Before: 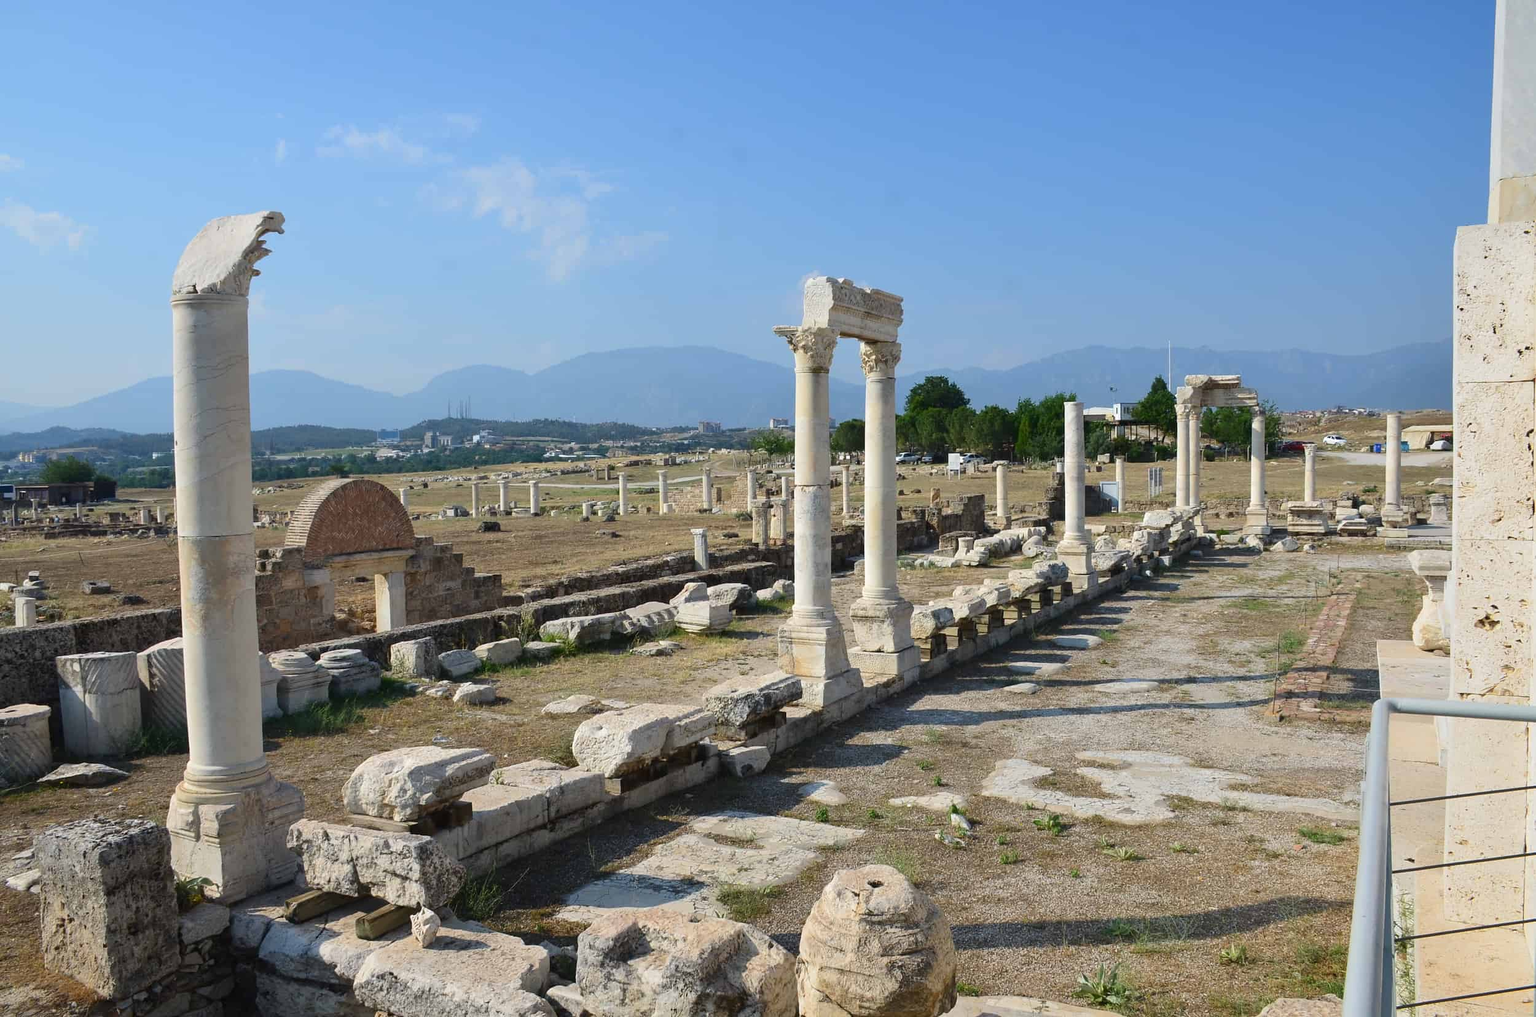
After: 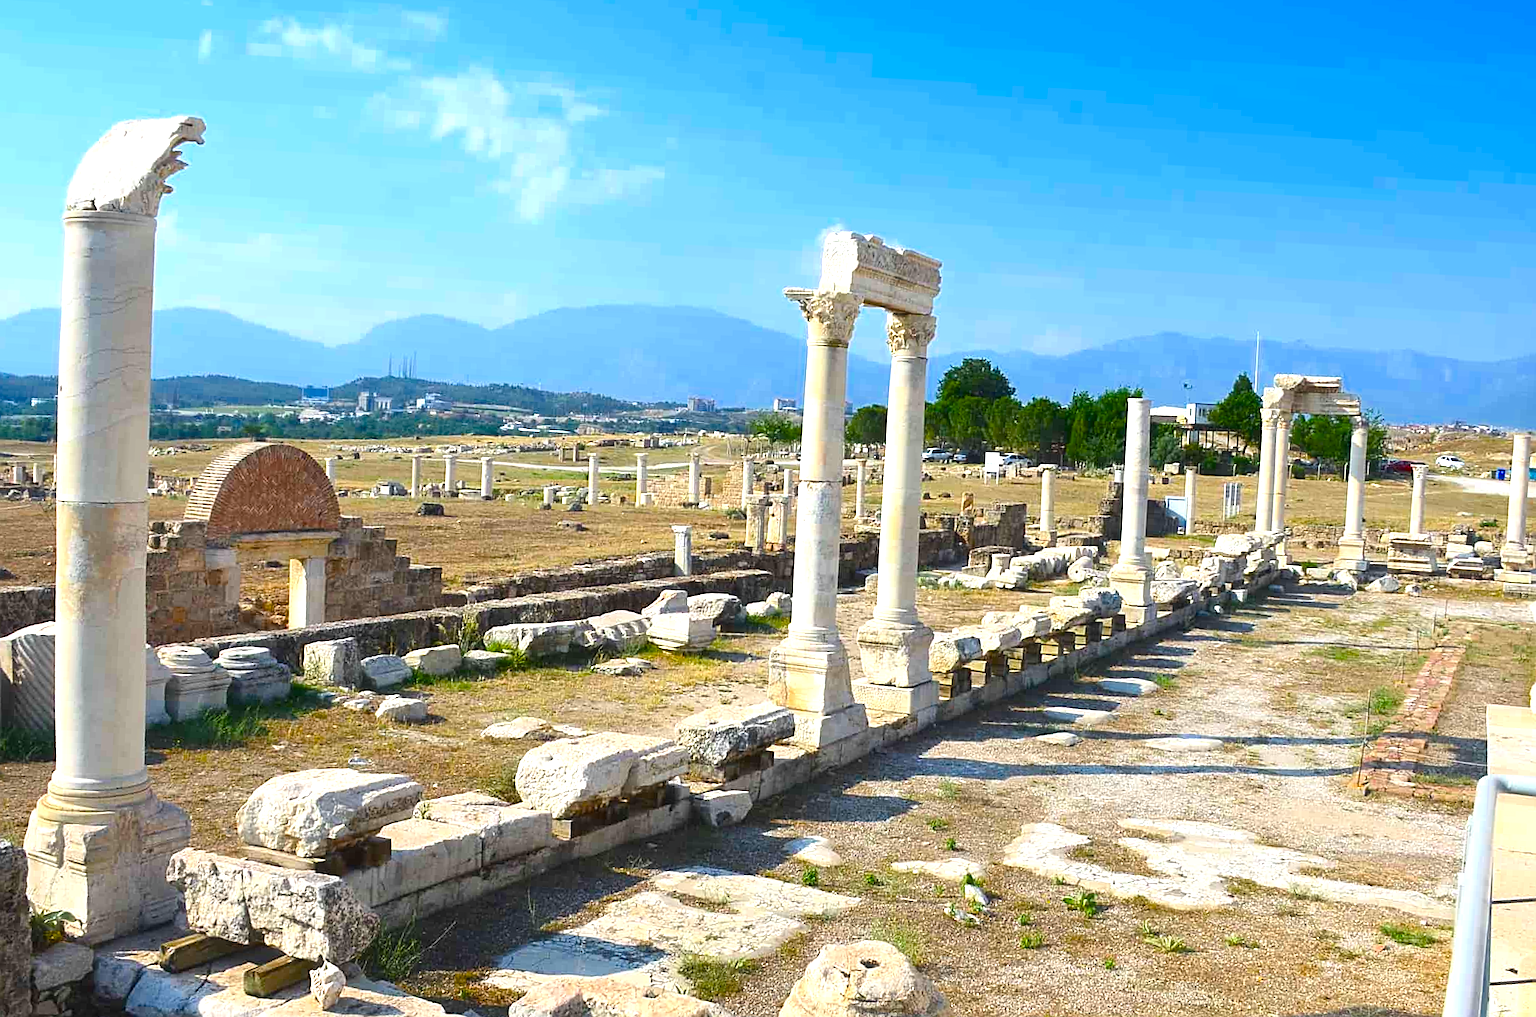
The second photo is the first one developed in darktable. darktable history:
color balance rgb: linear chroma grading › global chroma 24.995%, perceptual saturation grading › global saturation 19.518%, saturation formula JzAzBz (2021)
haze removal: strength -0.041, compatibility mode true, adaptive false
sharpen: on, module defaults
exposure: black level correction 0, exposure 0.894 EV, compensate exposure bias true, compensate highlight preservation false
crop and rotate: angle -3.17°, left 5.117%, top 5.212%, right 4.74%, bottom 4.641%
